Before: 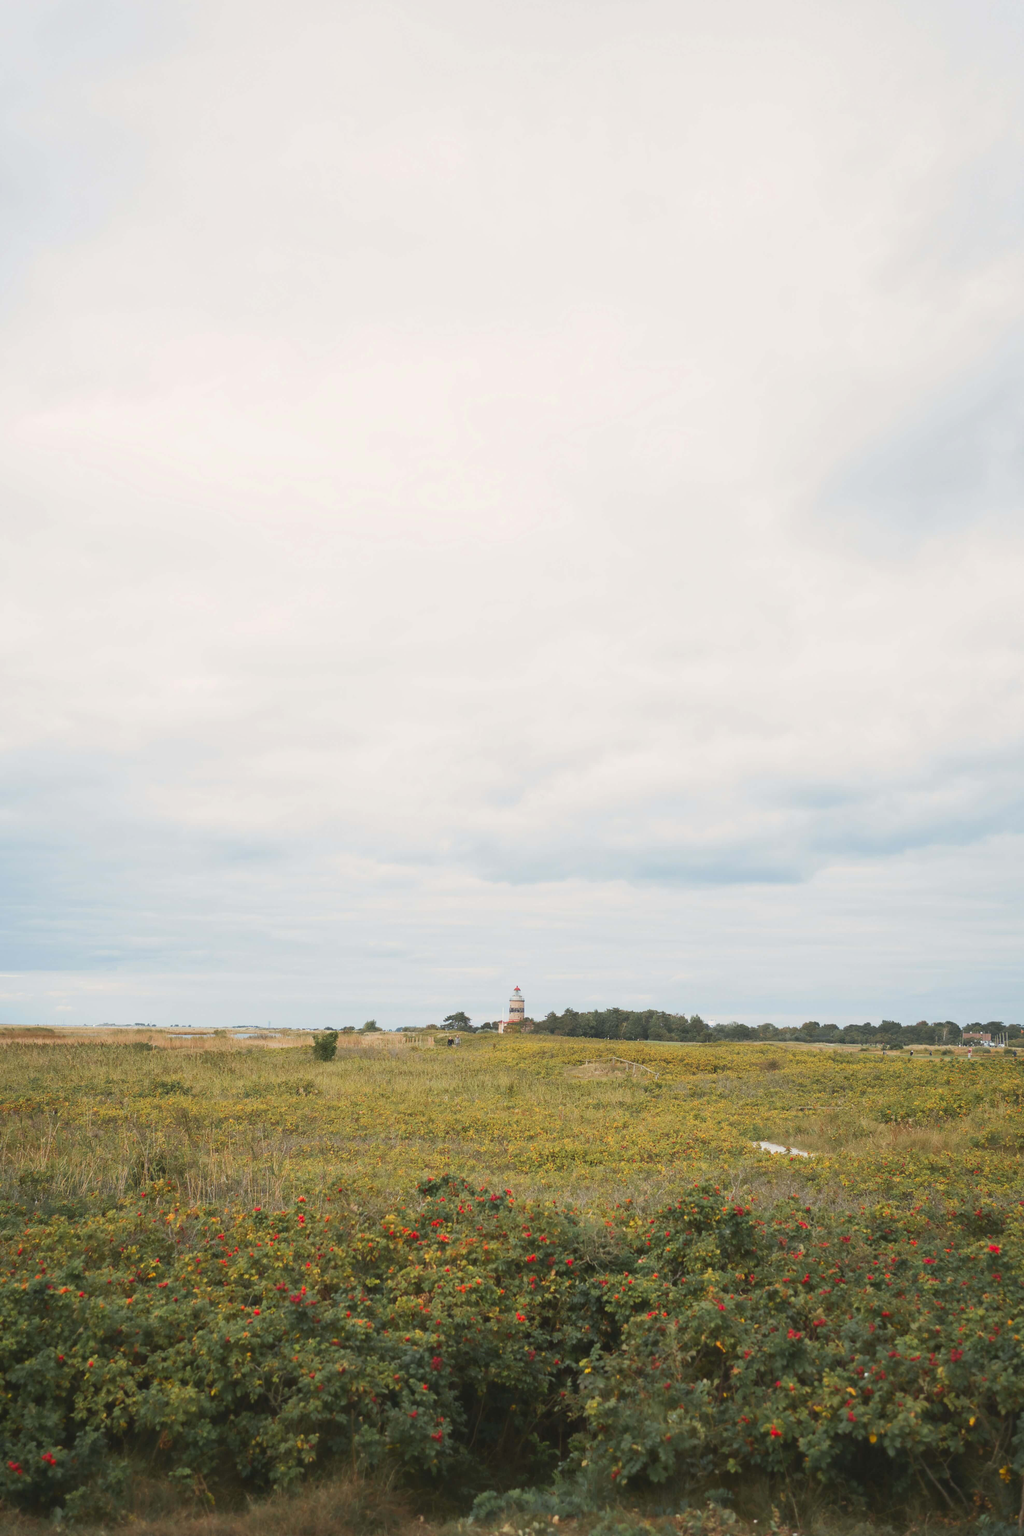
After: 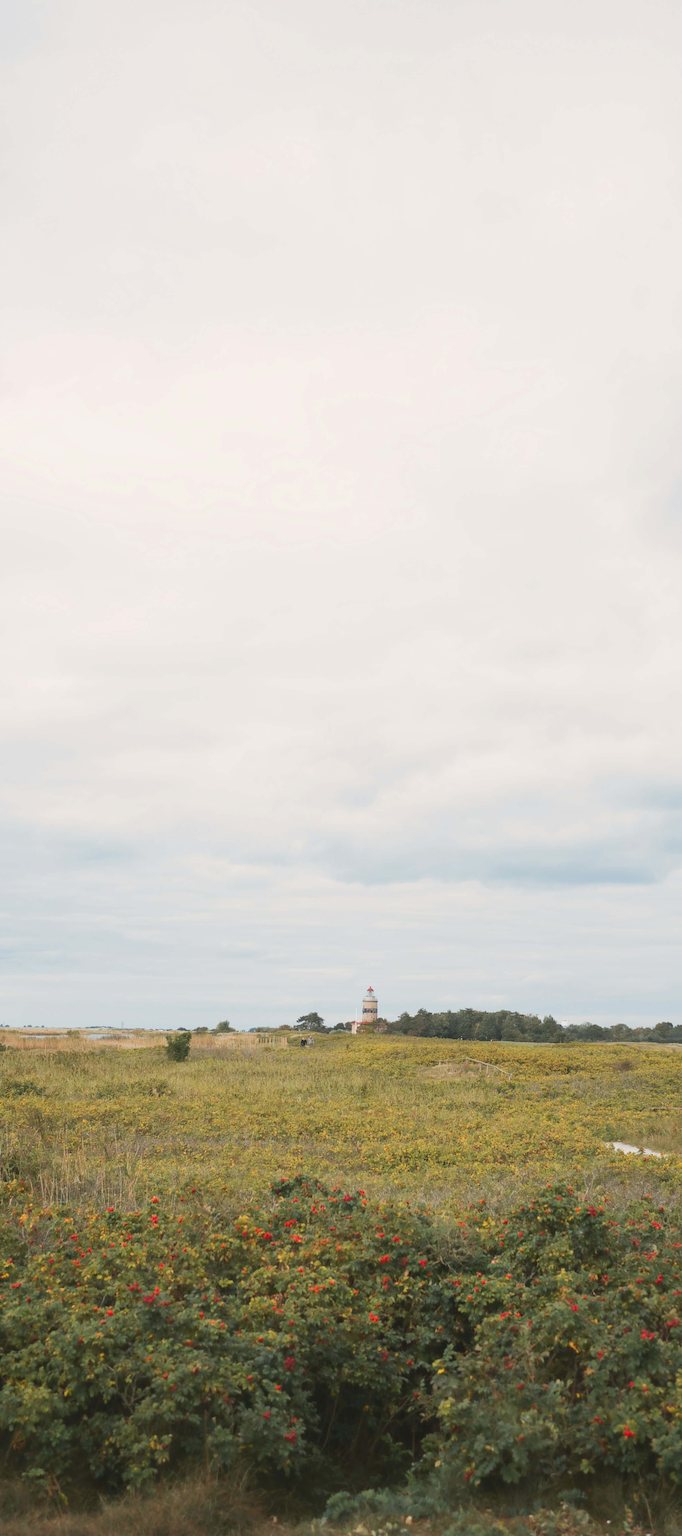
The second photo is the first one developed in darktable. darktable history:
crop and rotate: left 14.385%, right 18.948%
contrast brightness saturation: saturation -0.05
